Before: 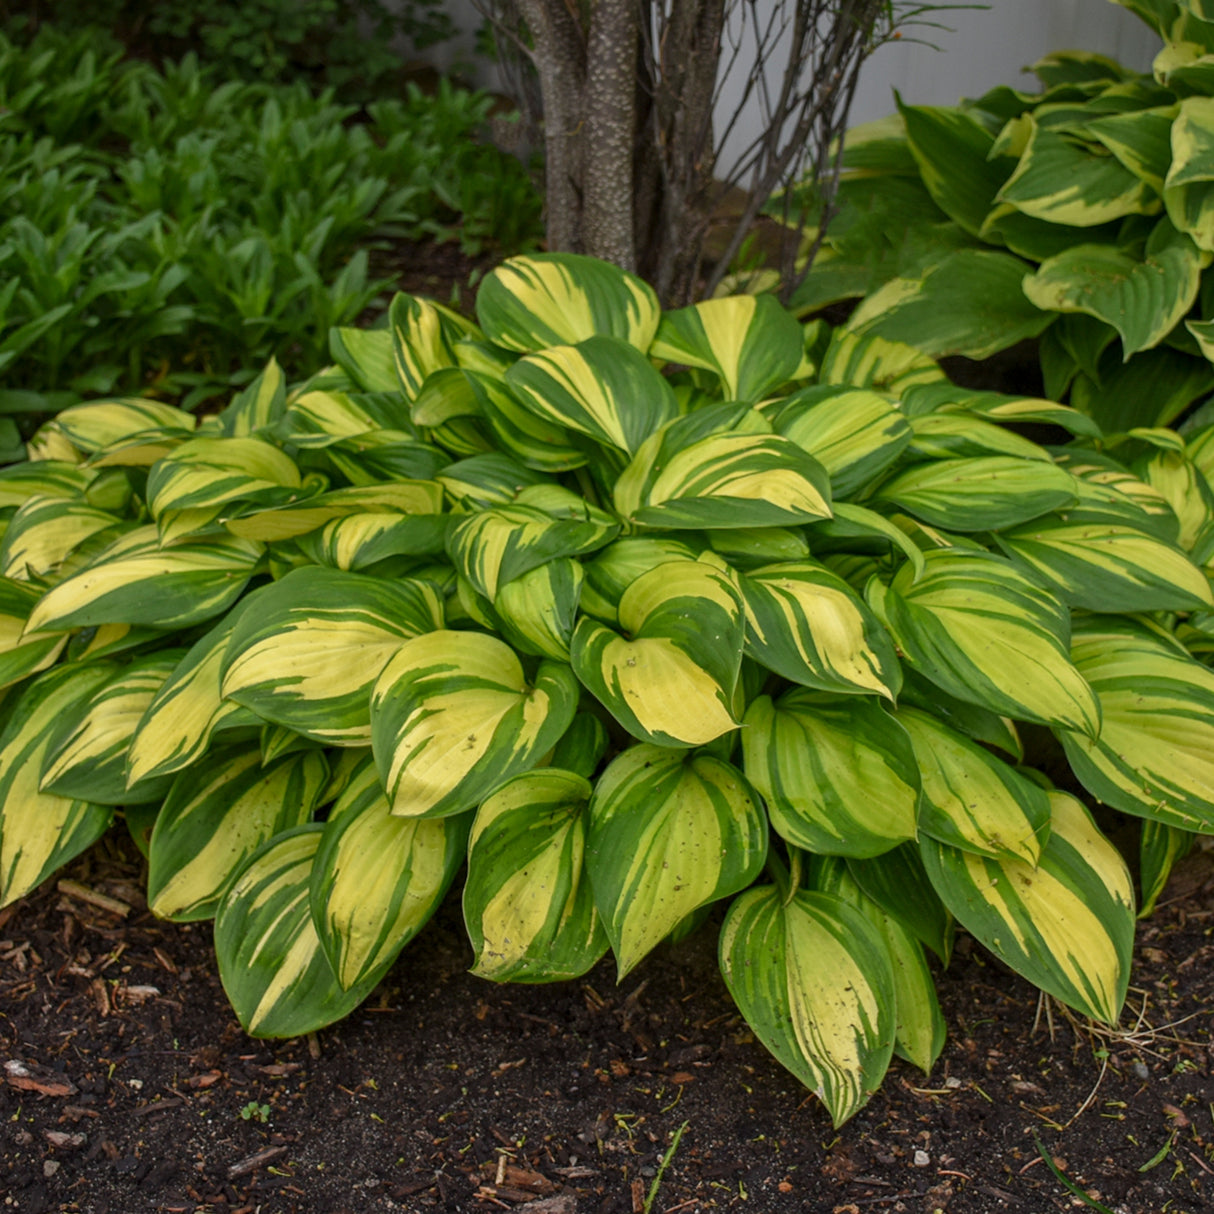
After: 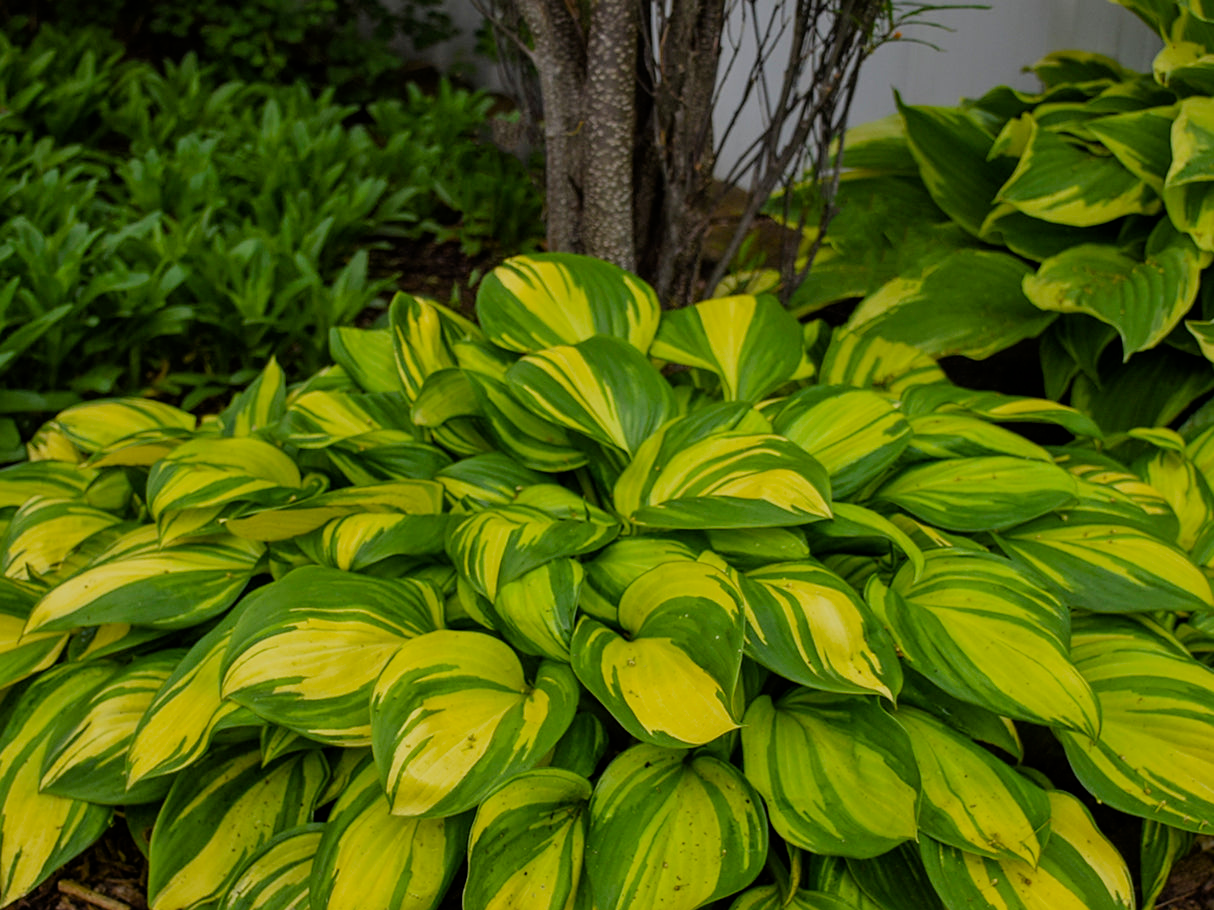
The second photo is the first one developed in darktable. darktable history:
crop: bottom 24.988%
filmic rgb: black relative exposure -7.65 EV, white relative exposure 4.56 EV, hardness 3.61
sharpen: amount 0.2
color balance rgb: perceptual saturation grading › global saturation 25%, global vibrance 10%
